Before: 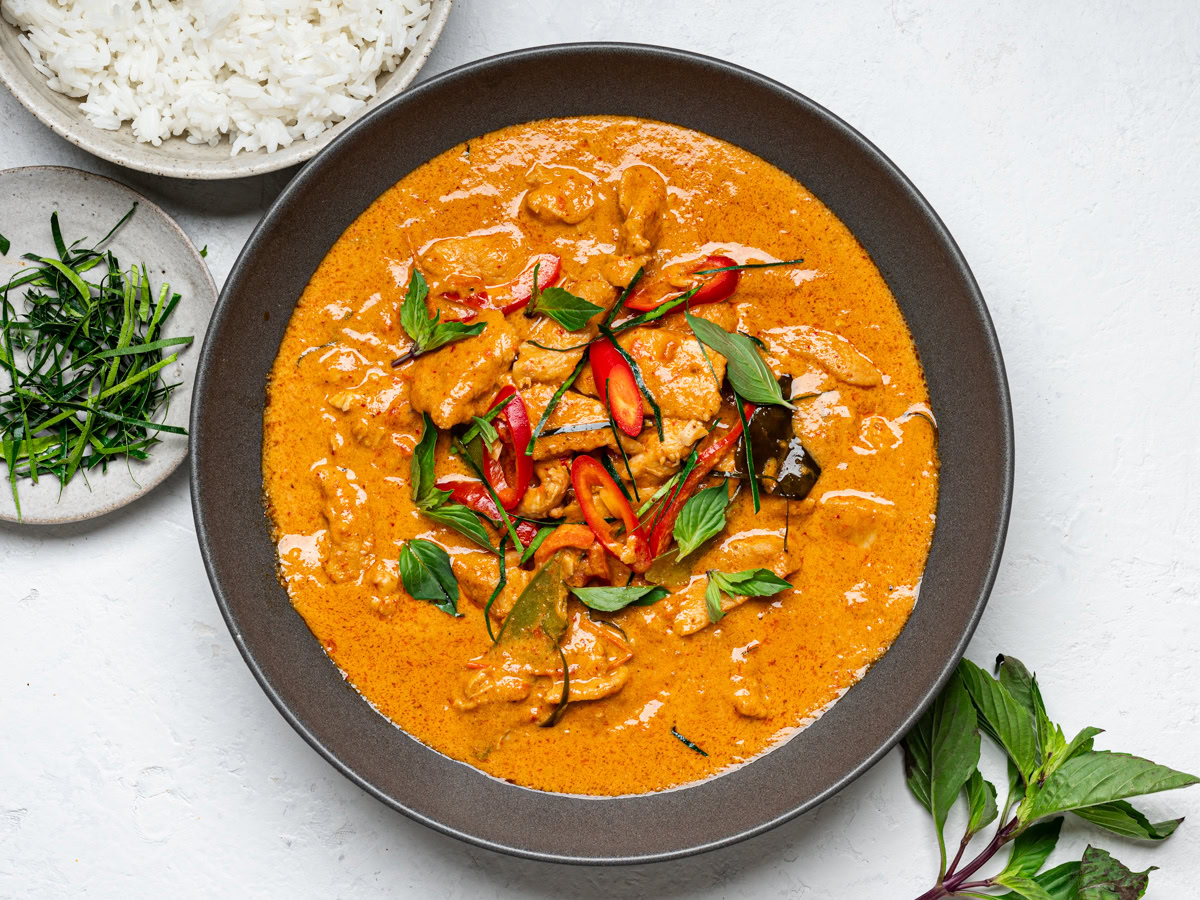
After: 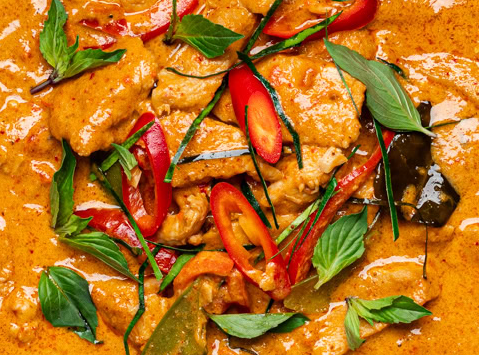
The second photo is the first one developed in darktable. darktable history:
crop: left 30.159%, top 30.341%, right 29.894%, bottom 30.132%
